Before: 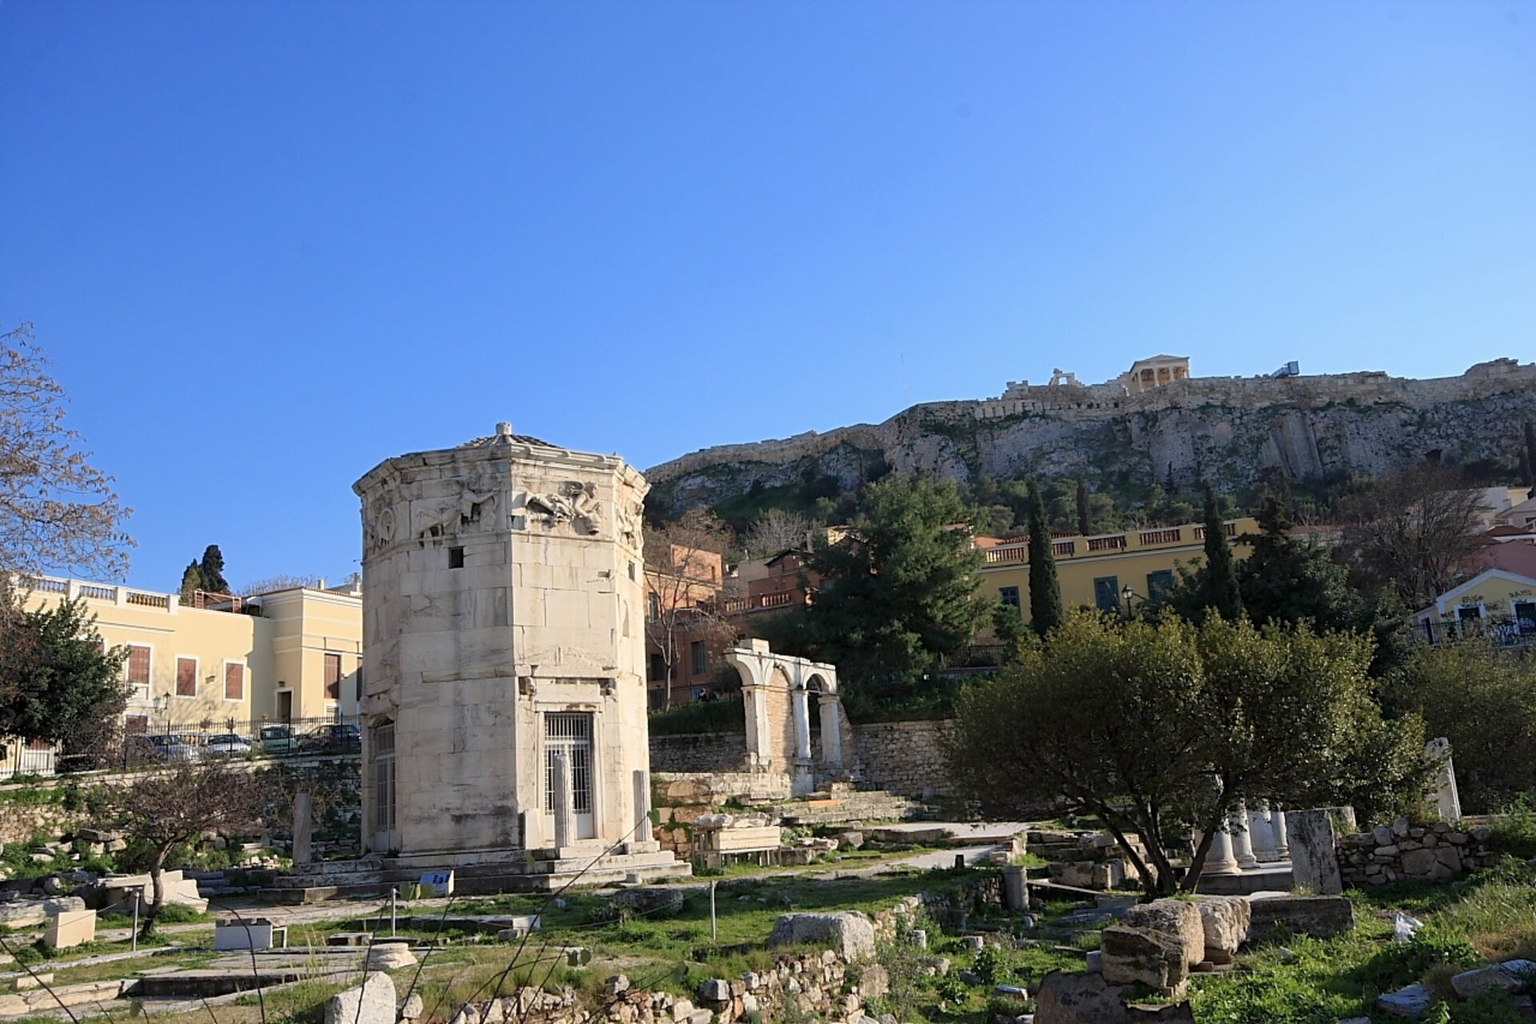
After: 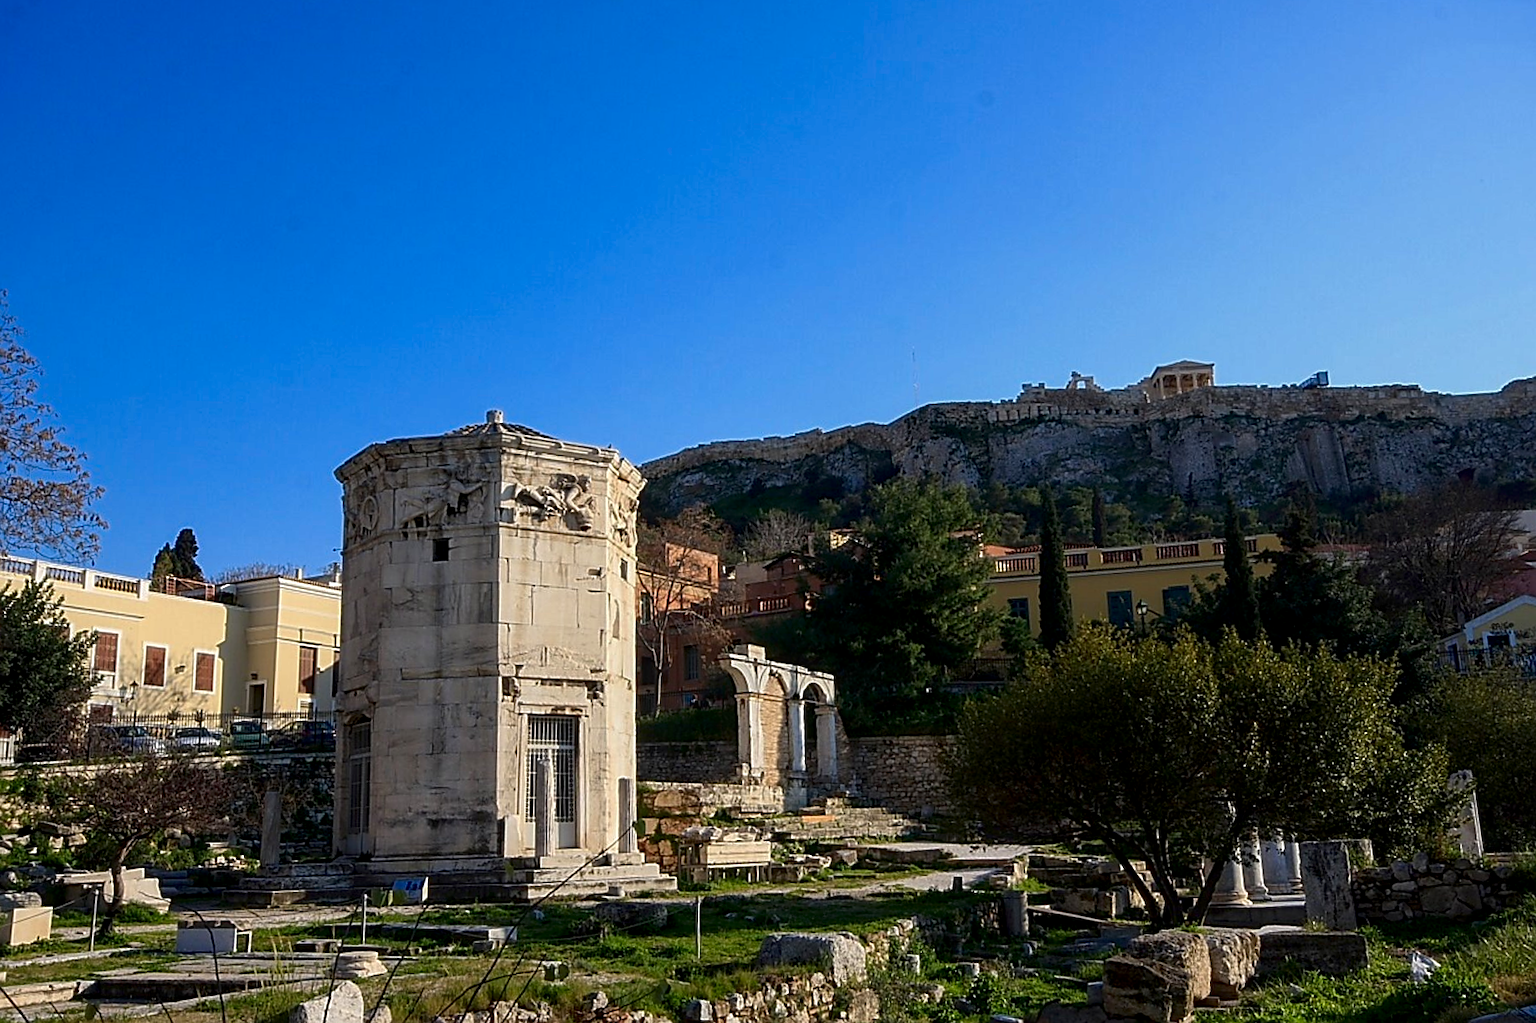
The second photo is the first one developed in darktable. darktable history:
contrast brightness saturation: brightness -0.251, saturation 0.203
sharpen: on, module defaults
crop and rotate: angle -1.77°
local contrast: on, module defaults
